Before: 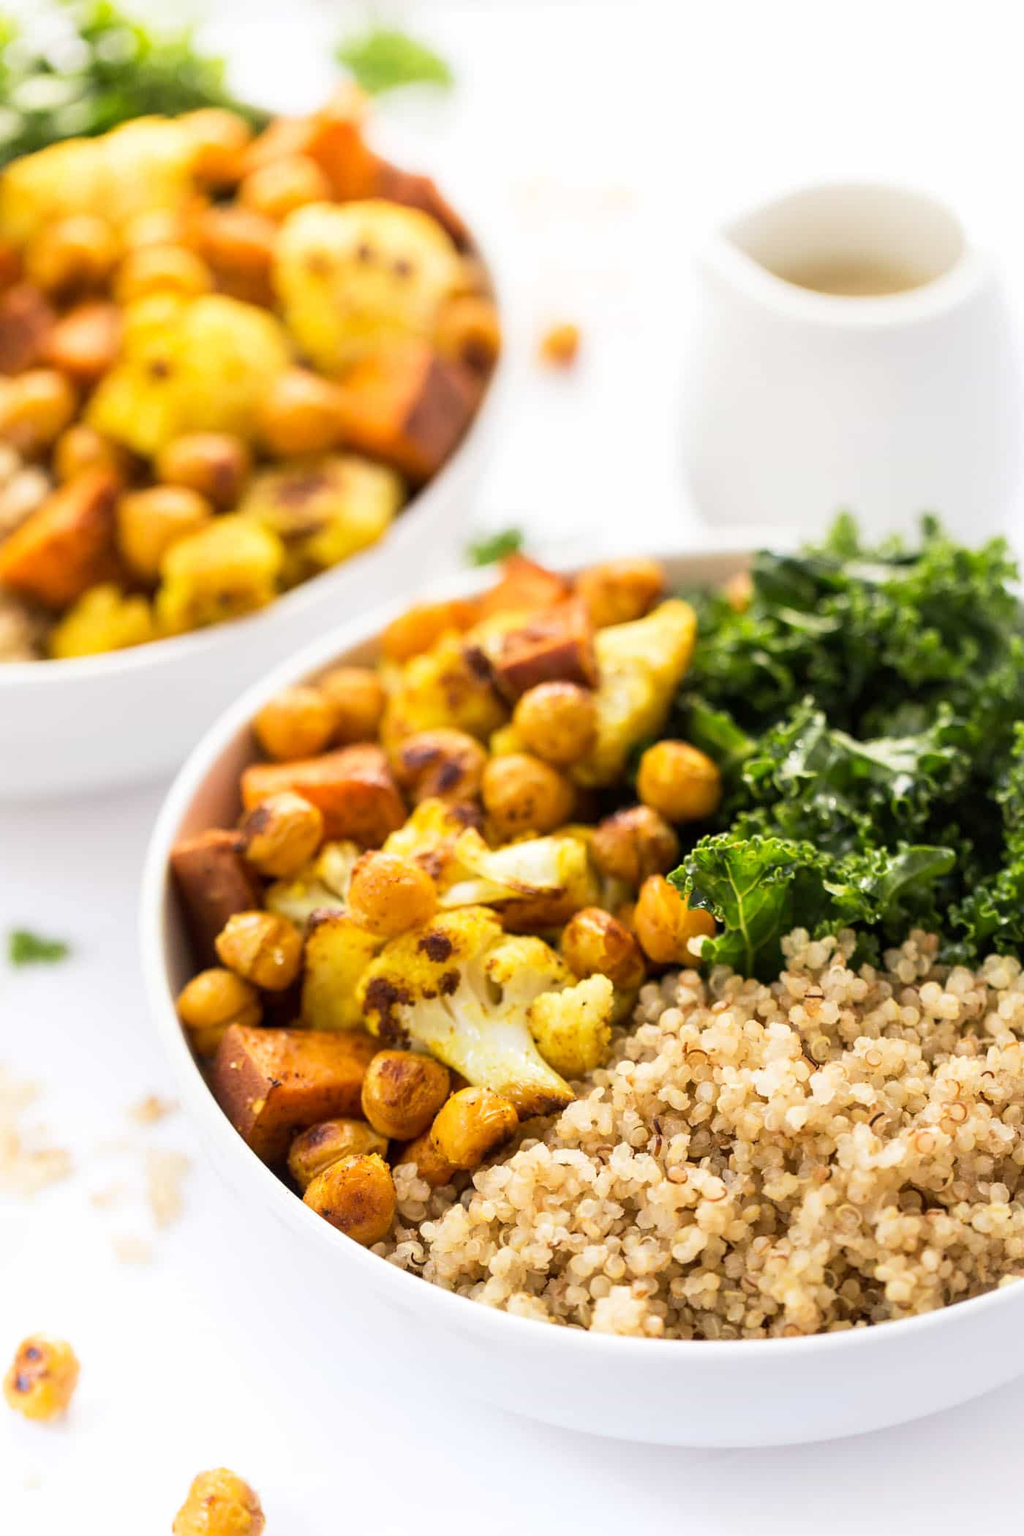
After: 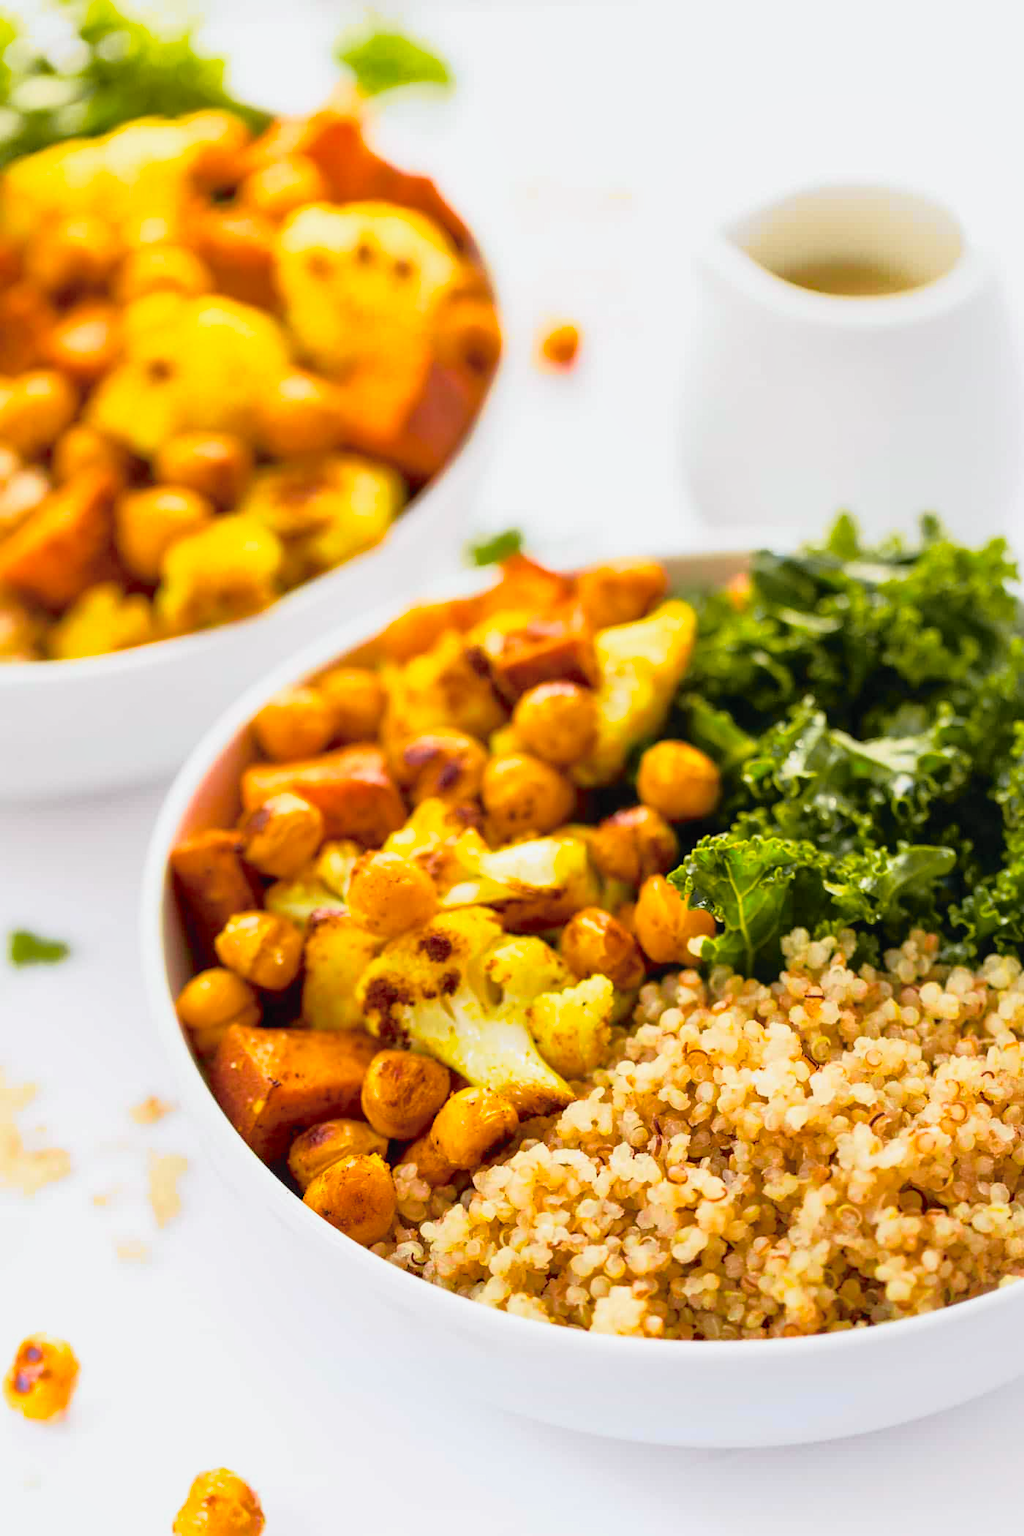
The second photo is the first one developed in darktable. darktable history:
tone curve: curves: ch0 [(0, 0.009) (0.105, 0.08) (0.195, 0.18) (0.283, 0.316) (0.384, 0.434) (0.485, 0.531) (0.638, 0.69) (0.81, 0.872) (1, 0.977)]; ch1 [(0, 0) (0.161, 0.092) (0.35, 0.33) (0.379, 0.401) (0.456, 0.469) (0.502, 0.5) (0.525, 0.518) (0.586, 0.617) (0.635, 0.655) (1, 1)]; ch2 [(0, 0) (0.371, 0.362) (0.437, 0.437) (0.48, 0.49) (0.53, 0.515) (0.56, 0.571) (0.622, 0.606) (1, 1)], color space Lab, independent channels, preserve colors none
shadows and highlights: on, module defaults
color balance rgb: perceptual saturation grading › global saturation 37.1%, perceptual saturation grading › shadows 35.946%
color correction: highlights a* 0.01, highlights b* -0.475
